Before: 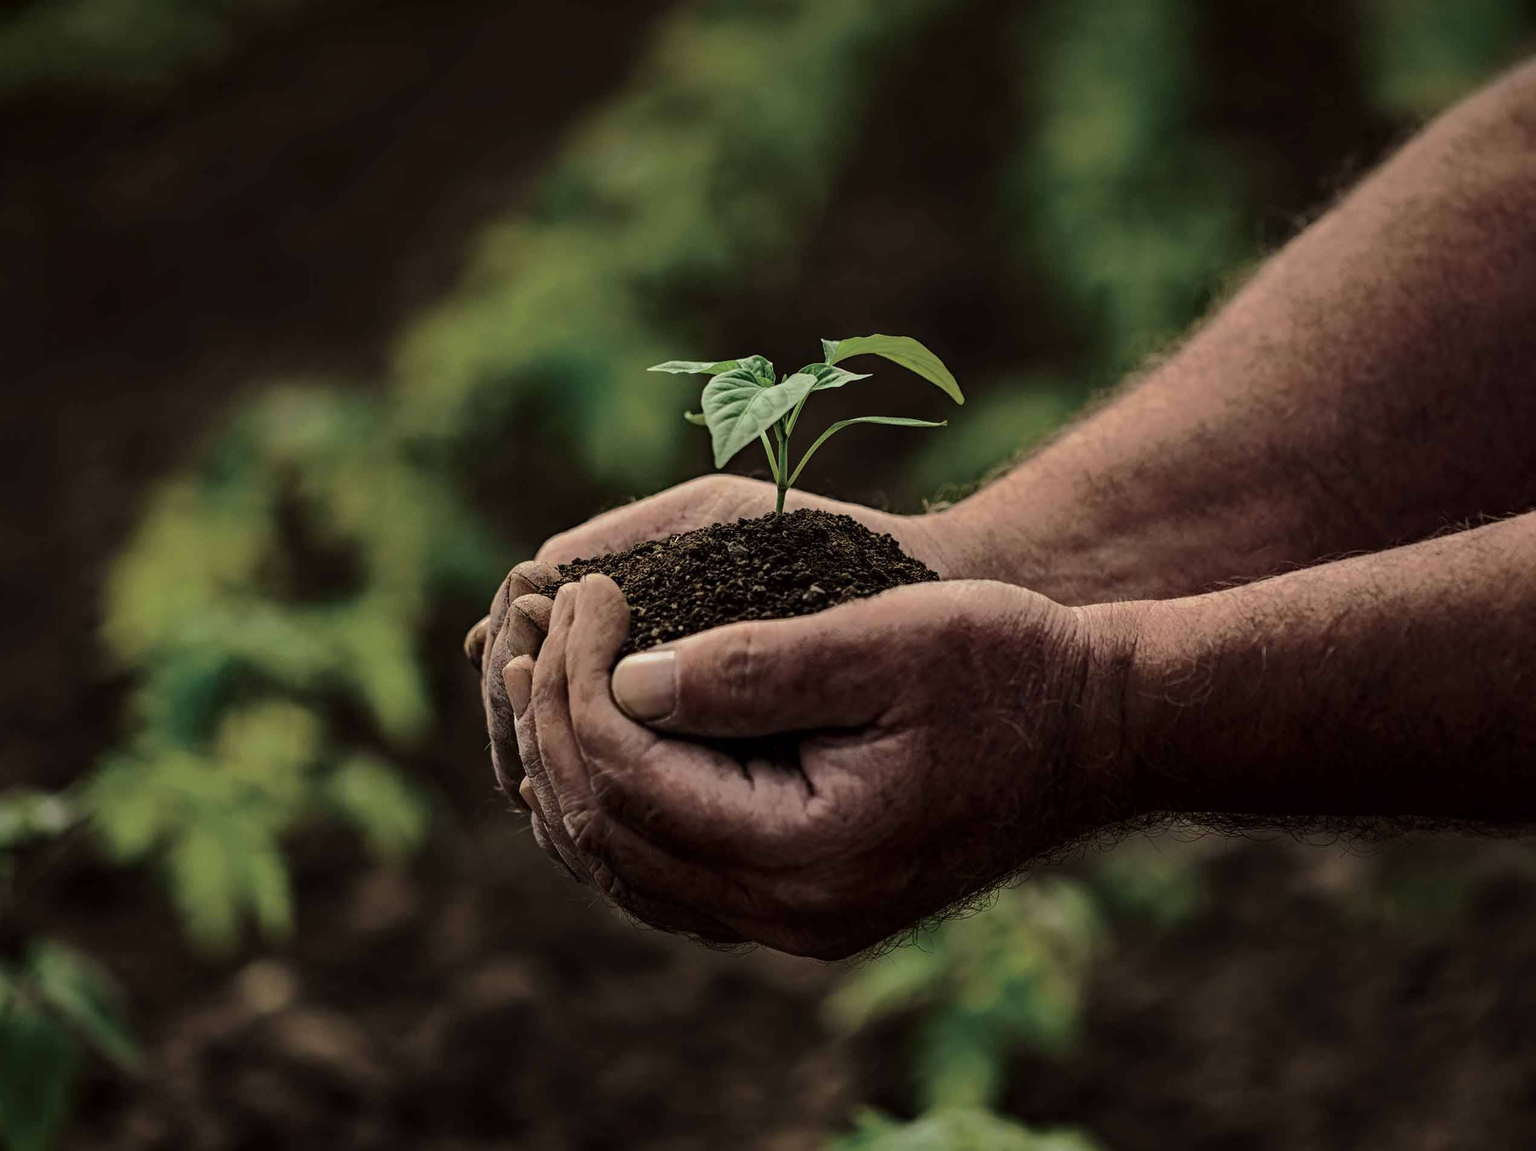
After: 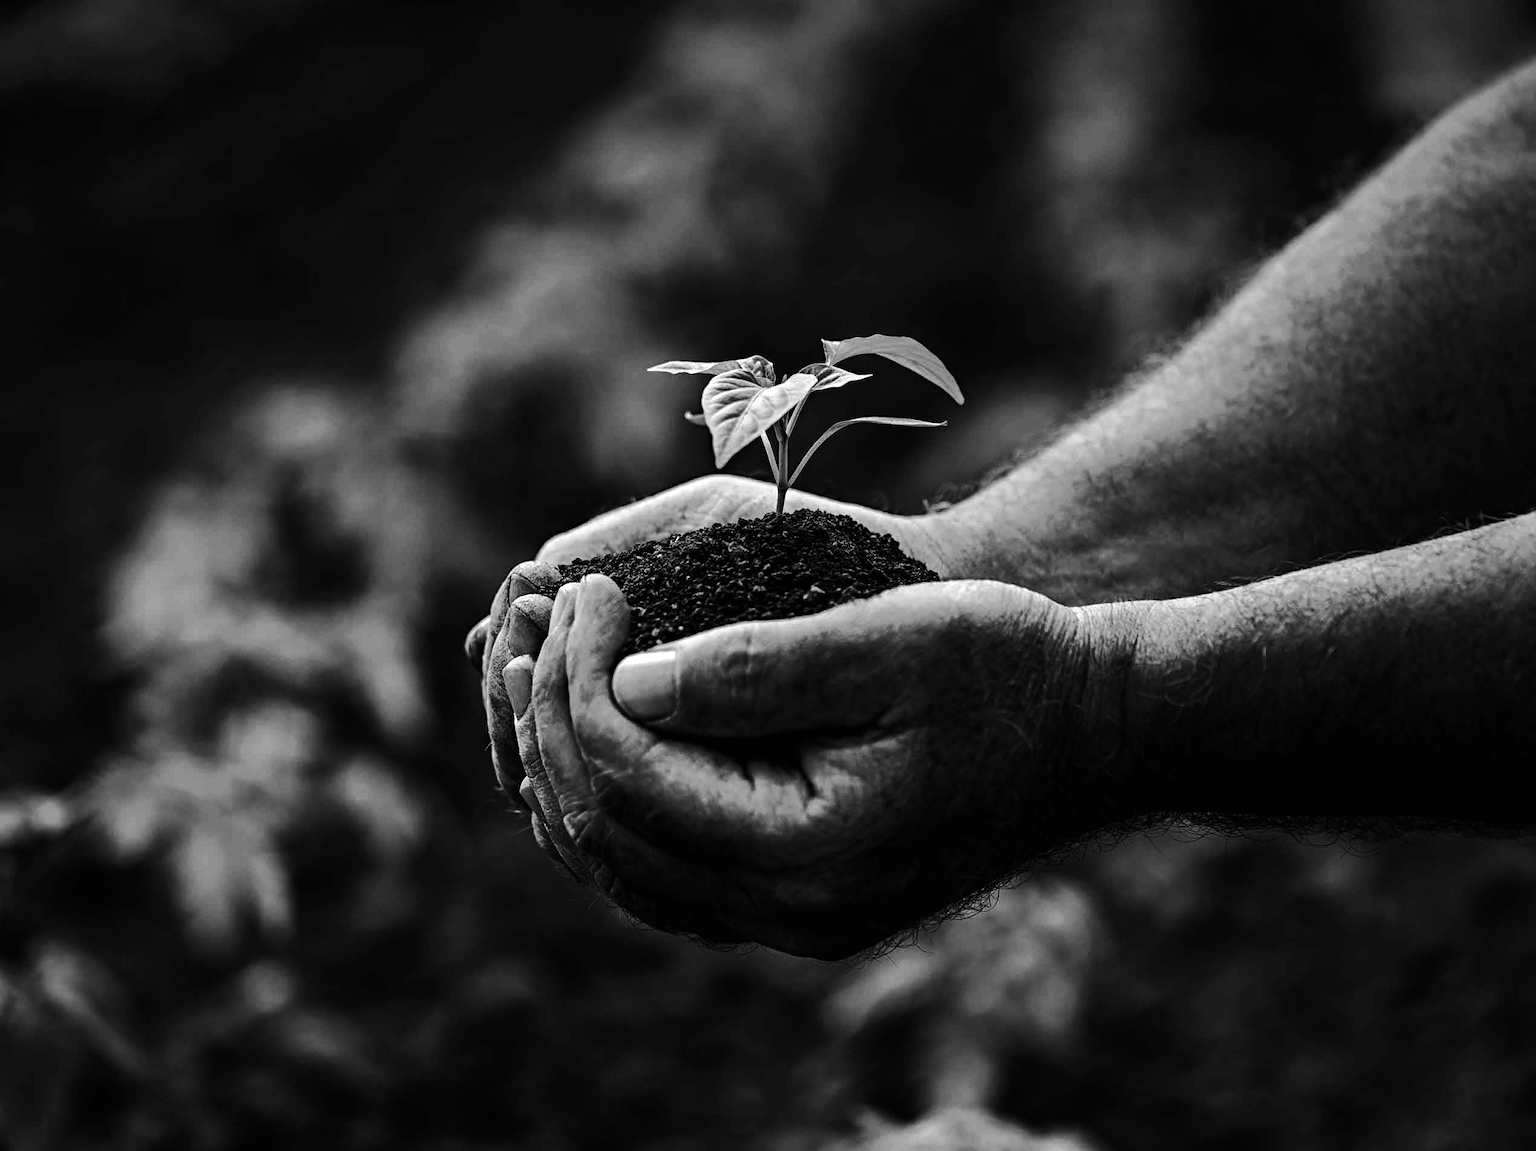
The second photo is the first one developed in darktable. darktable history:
tone equalizer: -8 EV -1.08 EV, -7 EV -1.01 EV, -6 EV -0.867 EV, -5 EV -0.578 EV, -3 EV 0.578 EV, -2 EV 0.867 EV, -1 EV 1.01 EV, +0 EV 1.08 EV, edges refinement/feathering 500, mask exposure compensation -1.57 EV, preserve details no
white balance: red 0.871, blue 1.249
monochrome: on, module defaults
